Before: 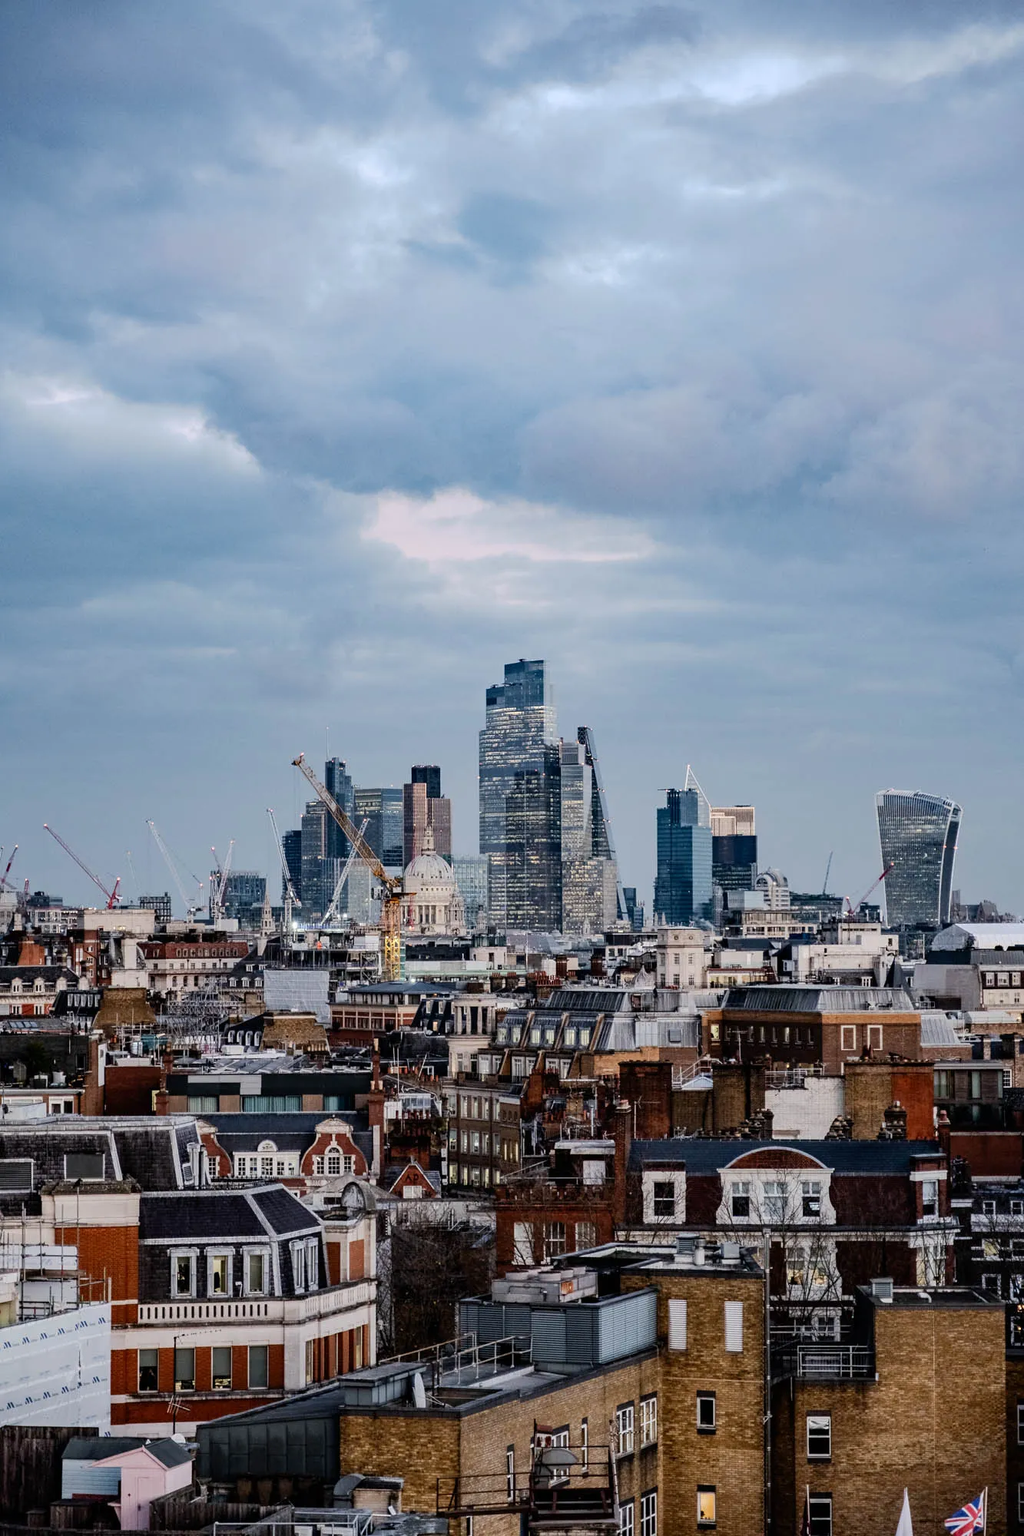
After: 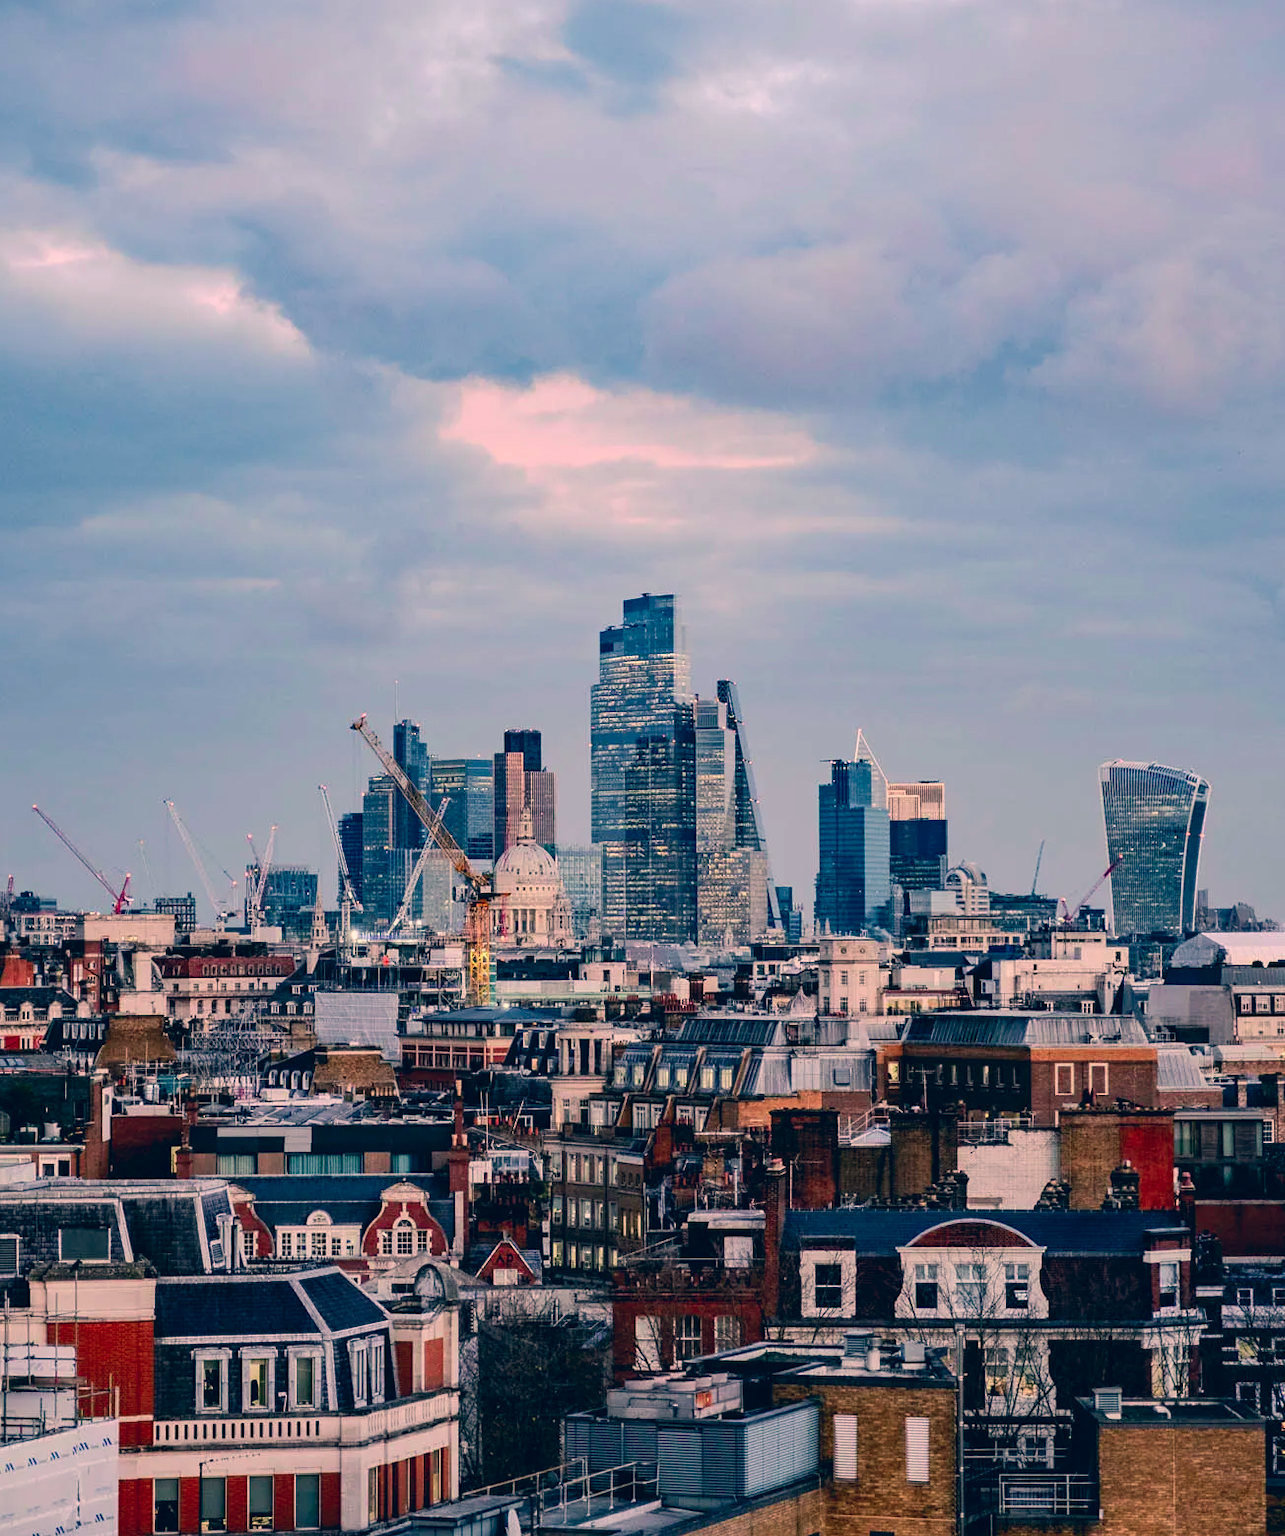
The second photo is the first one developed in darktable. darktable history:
crop and rotate: left 1.814%, top 12.818%, right 0.25%, bottom 9.225%
color contrast: green-magenta contrast 1.73, blue-yellow contrast 1.15
color correction: highlights a* 10.32, highlights b* 14.66, shadows a* -9.59, shadows b* -15.02
